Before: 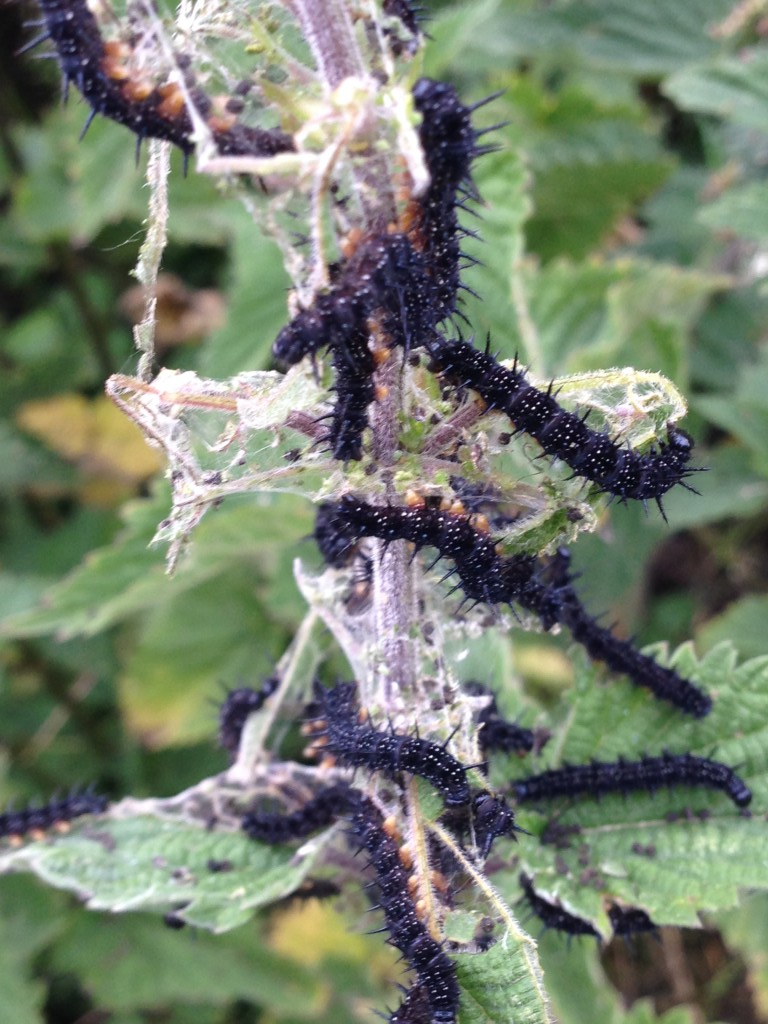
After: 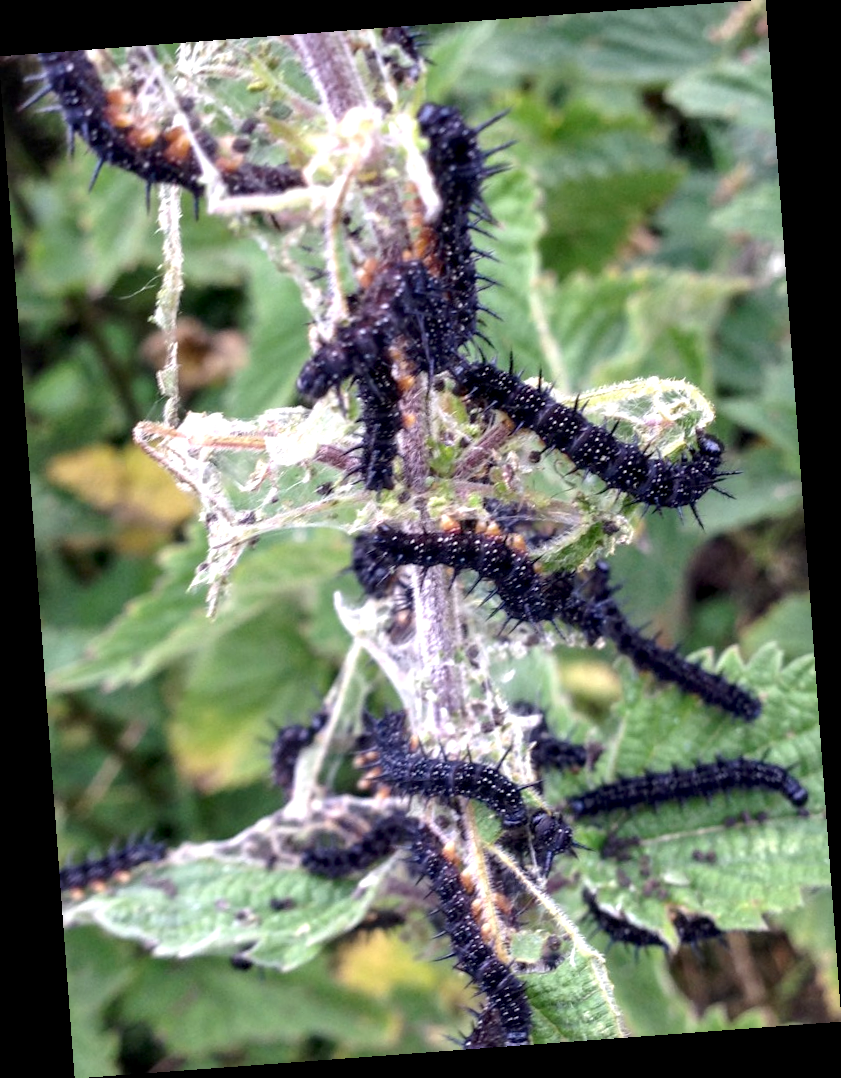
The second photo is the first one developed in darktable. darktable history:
local contrast: on, module defaults
exposure: black level correction 0.005, exposure 0.417 EV, compensate highlight preservation false
rotate and perspective: rotation -4.25°, automatic cropping off
